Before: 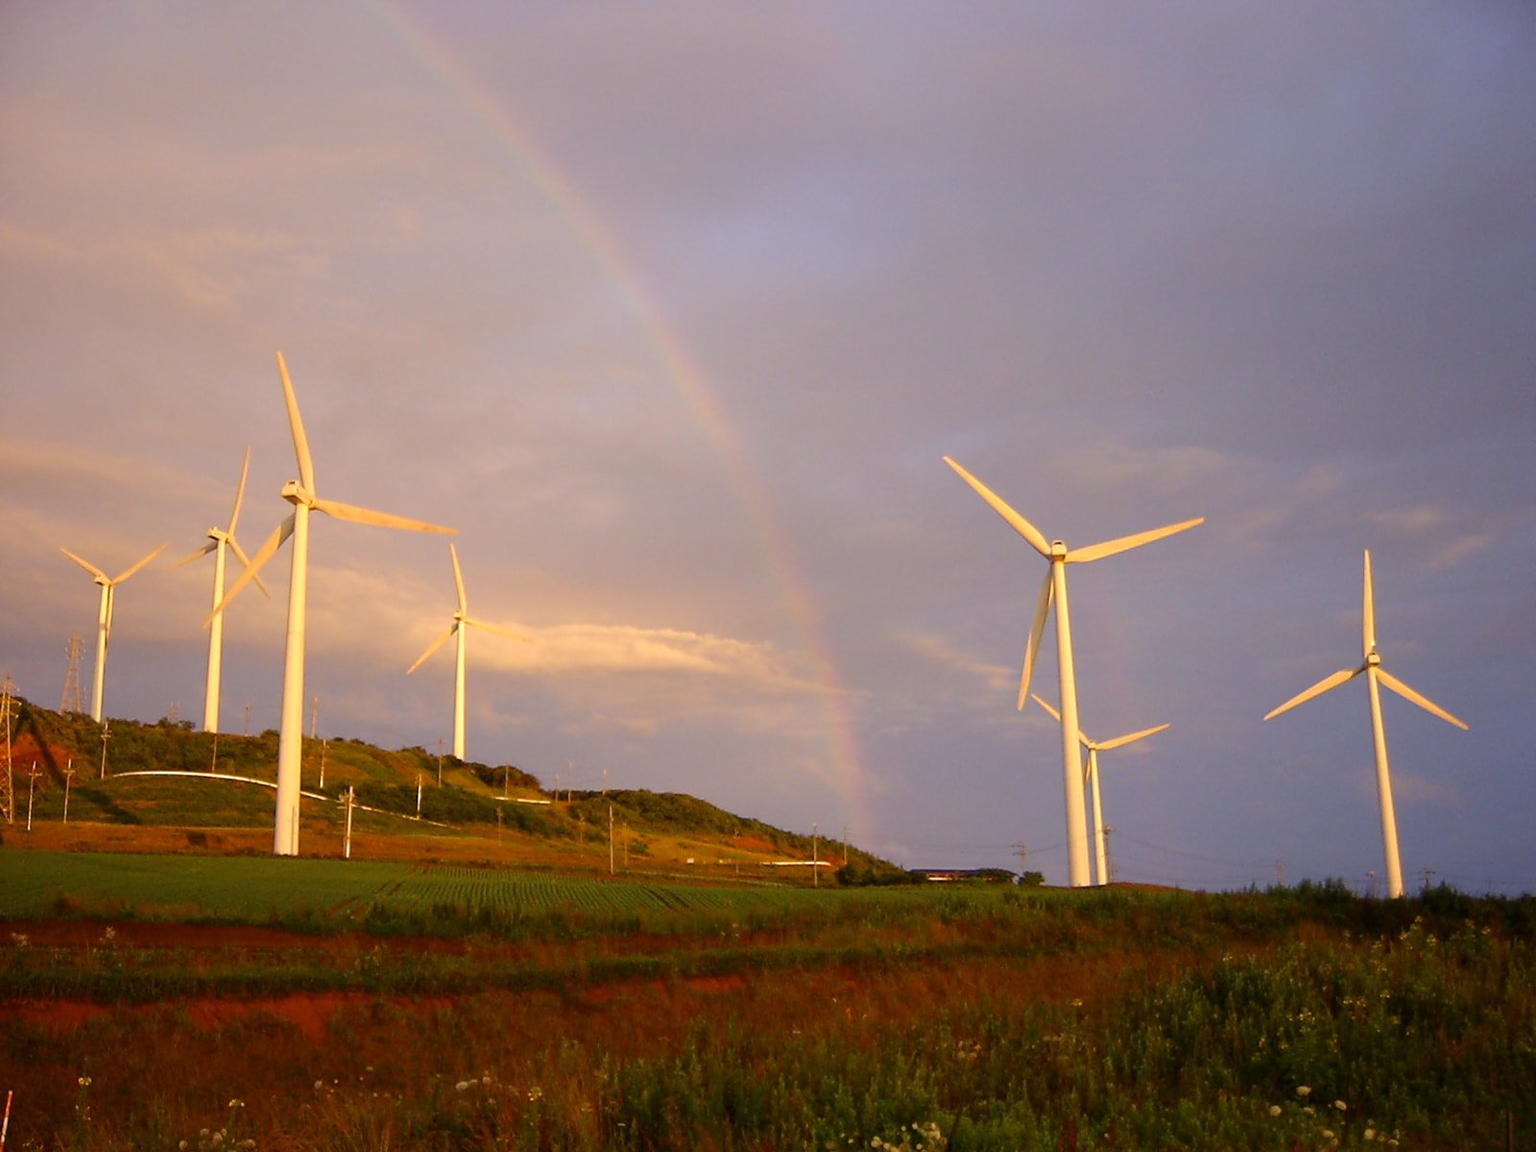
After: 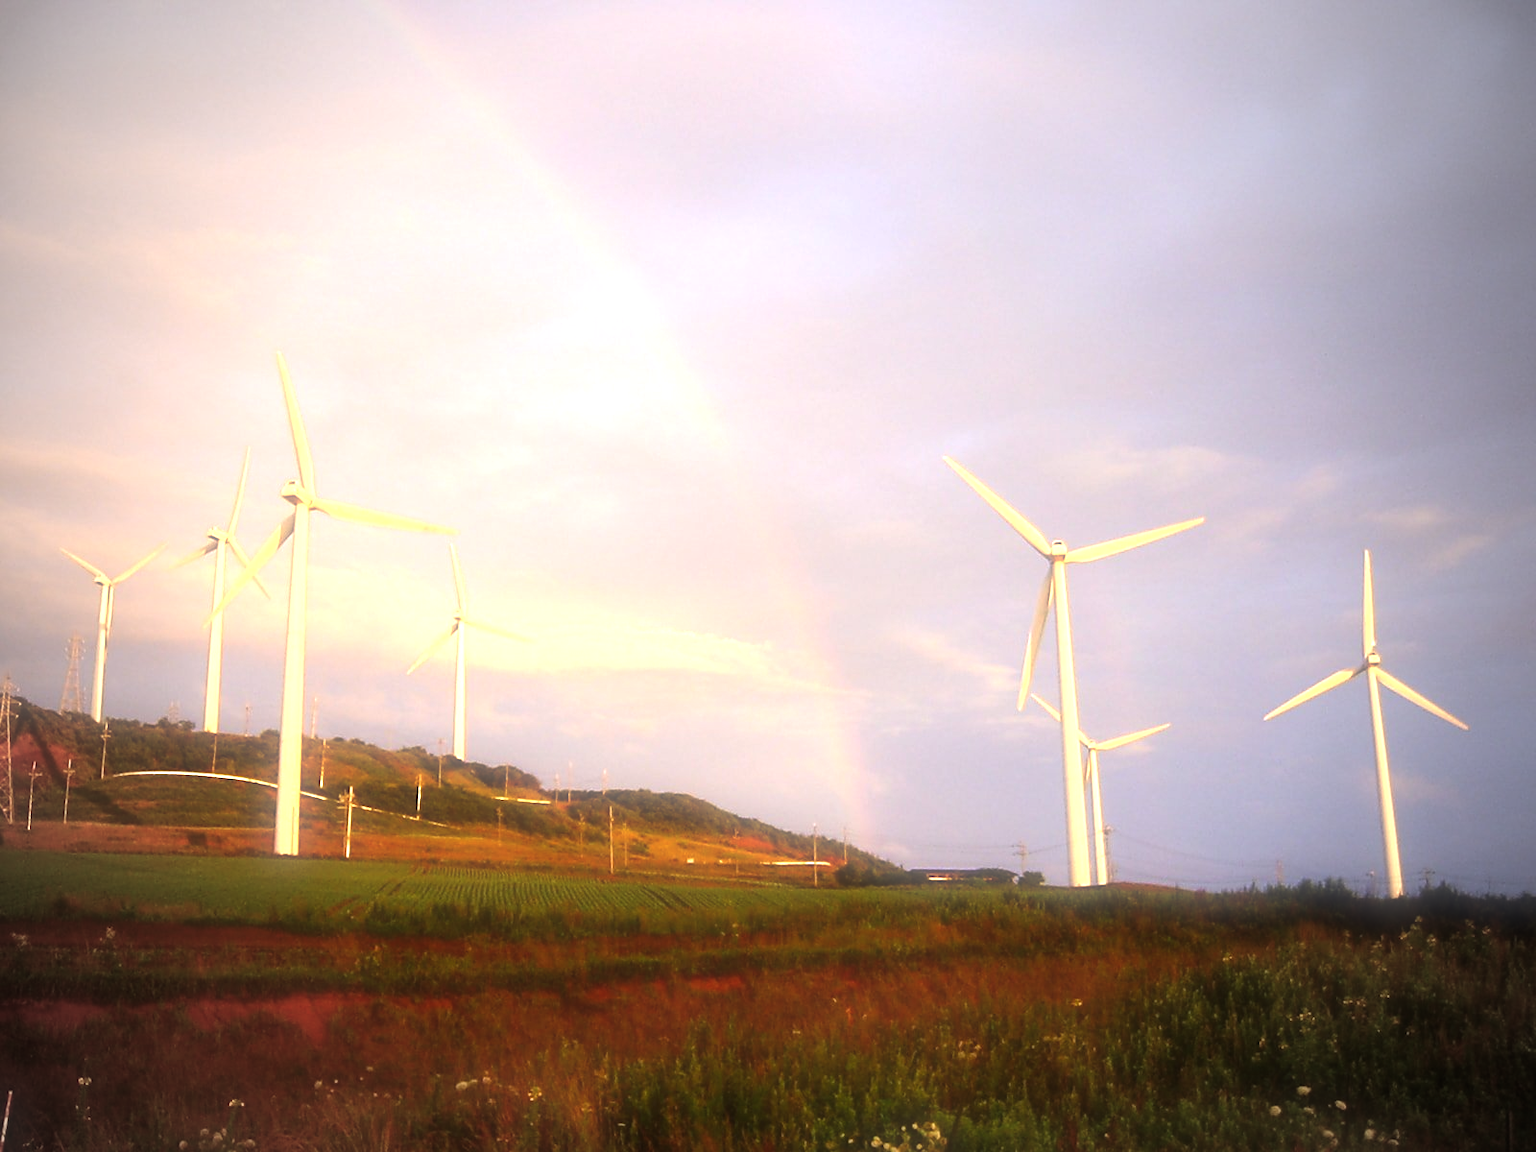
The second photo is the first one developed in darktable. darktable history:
vignetting: fall-off start 71.74%
soften: size 60.24%, saturation 65.46%, brightness 0.506 EV, mix 25.7%
levels: levels [0.012, 0.367, 0.697]
